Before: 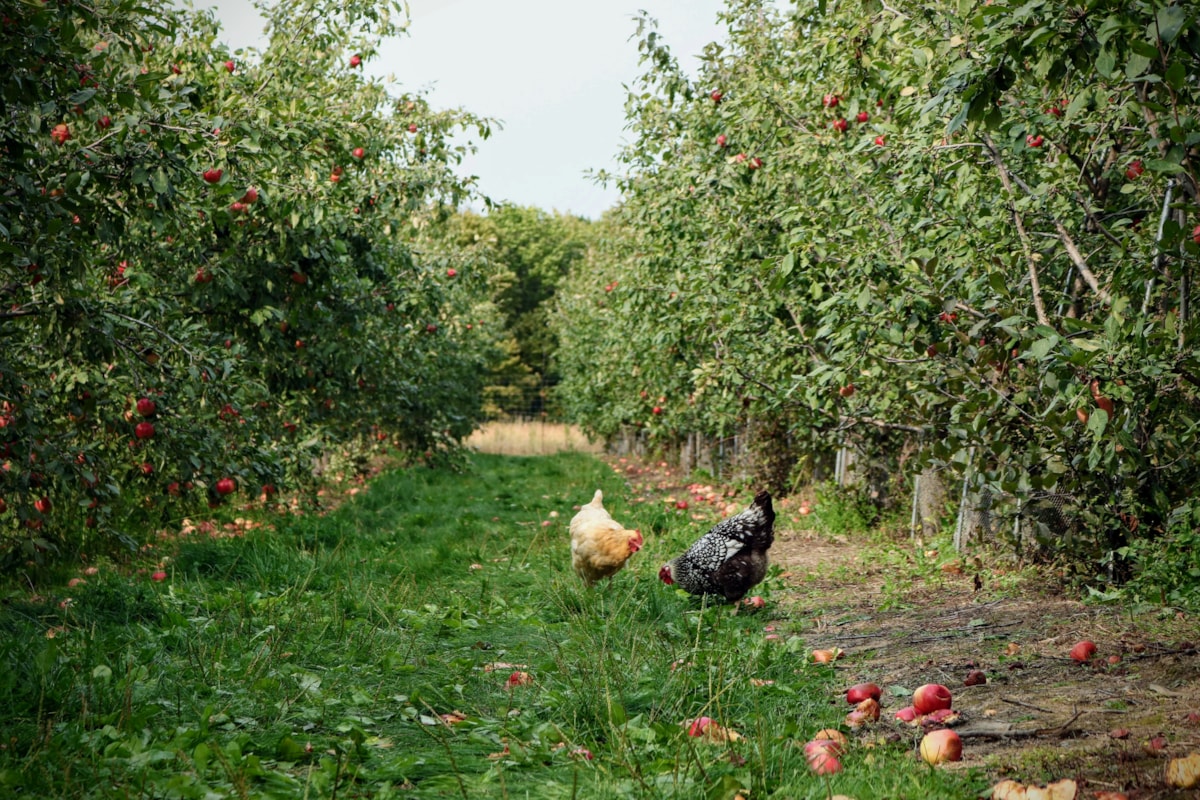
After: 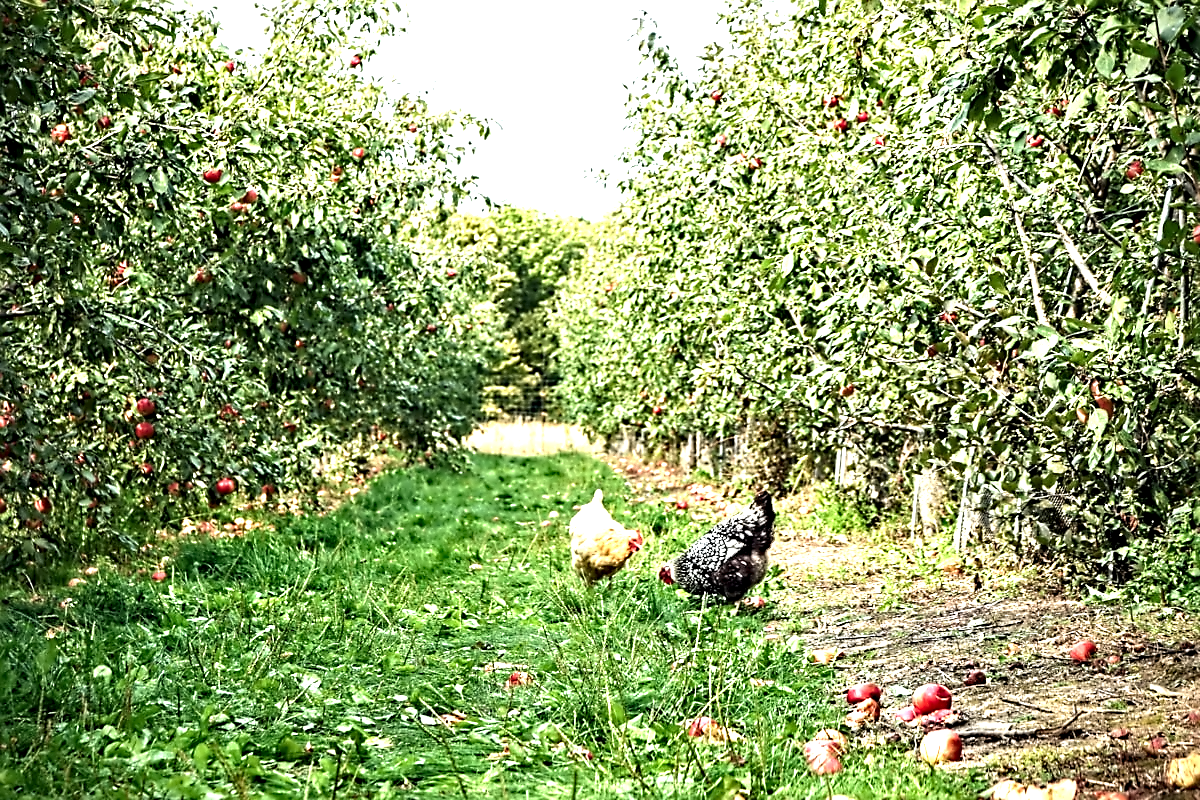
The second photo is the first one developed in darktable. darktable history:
sharpen: on, module defaults
exposure: black level correction 0, exposure 1.675 EV, compensate exposure bias true, compensate highlight preservation false
contrast equalizer: octaves 7, y [[0.5, 0.542, 0.583, 0.625, 0.667, 0.708], [0.5 ×6], [0.5 ×6], [0, 0.033, 0.067, 0.1, 0.133, 0.167], [0, 0.05, 0.1, 0.15, 0.2, 0.25]]
